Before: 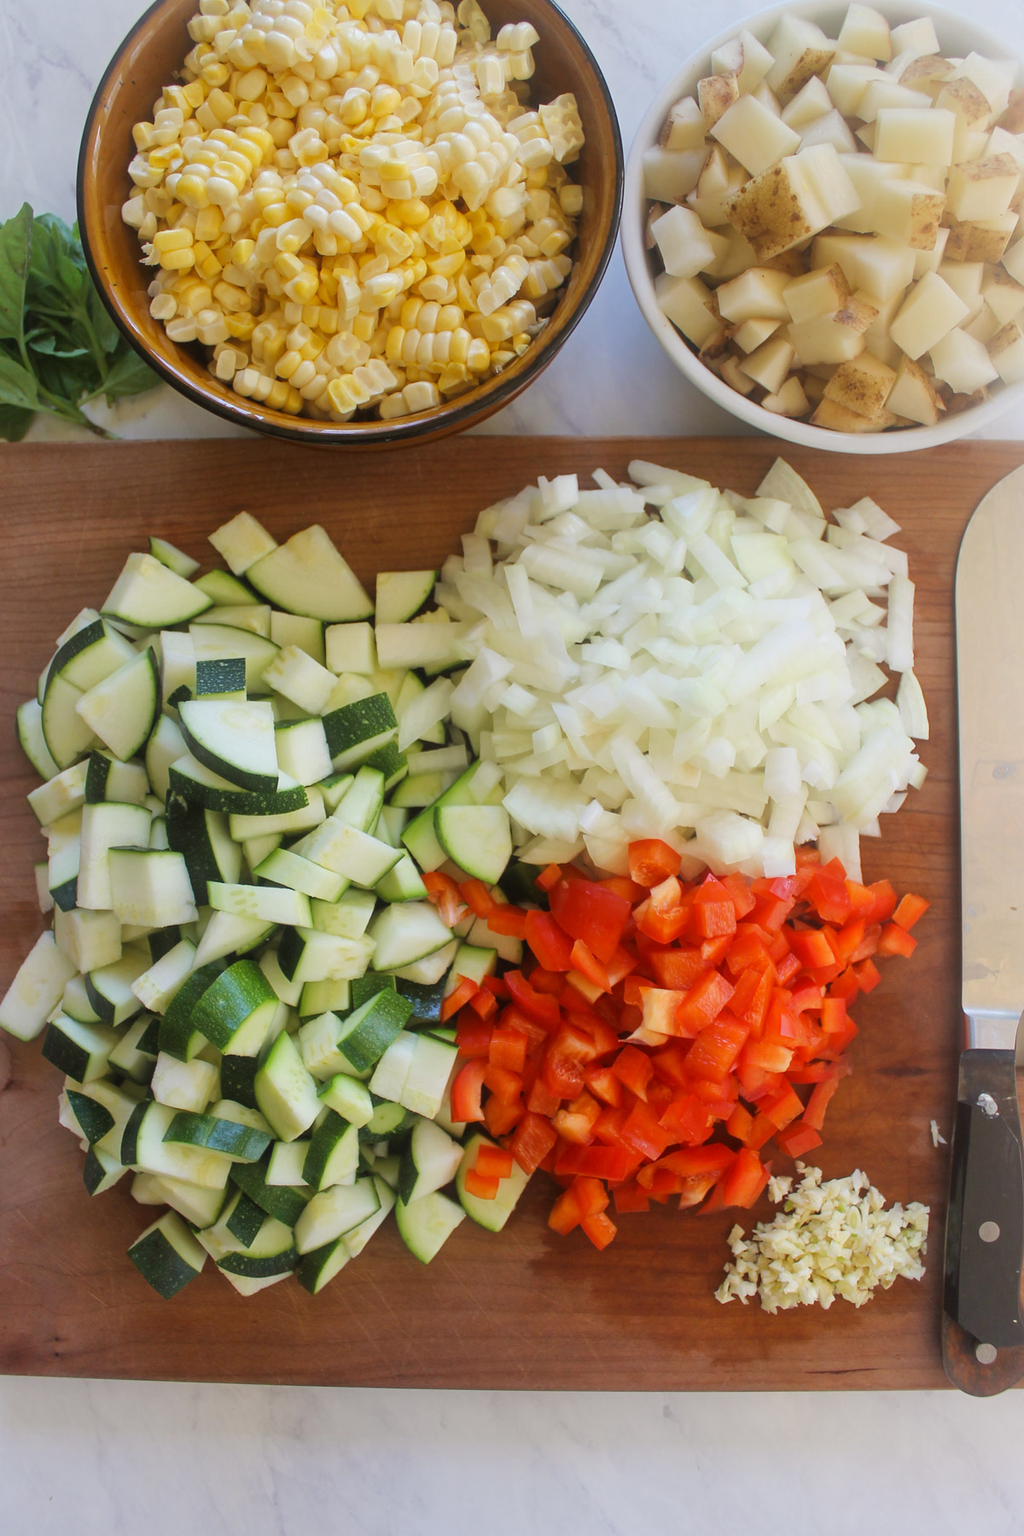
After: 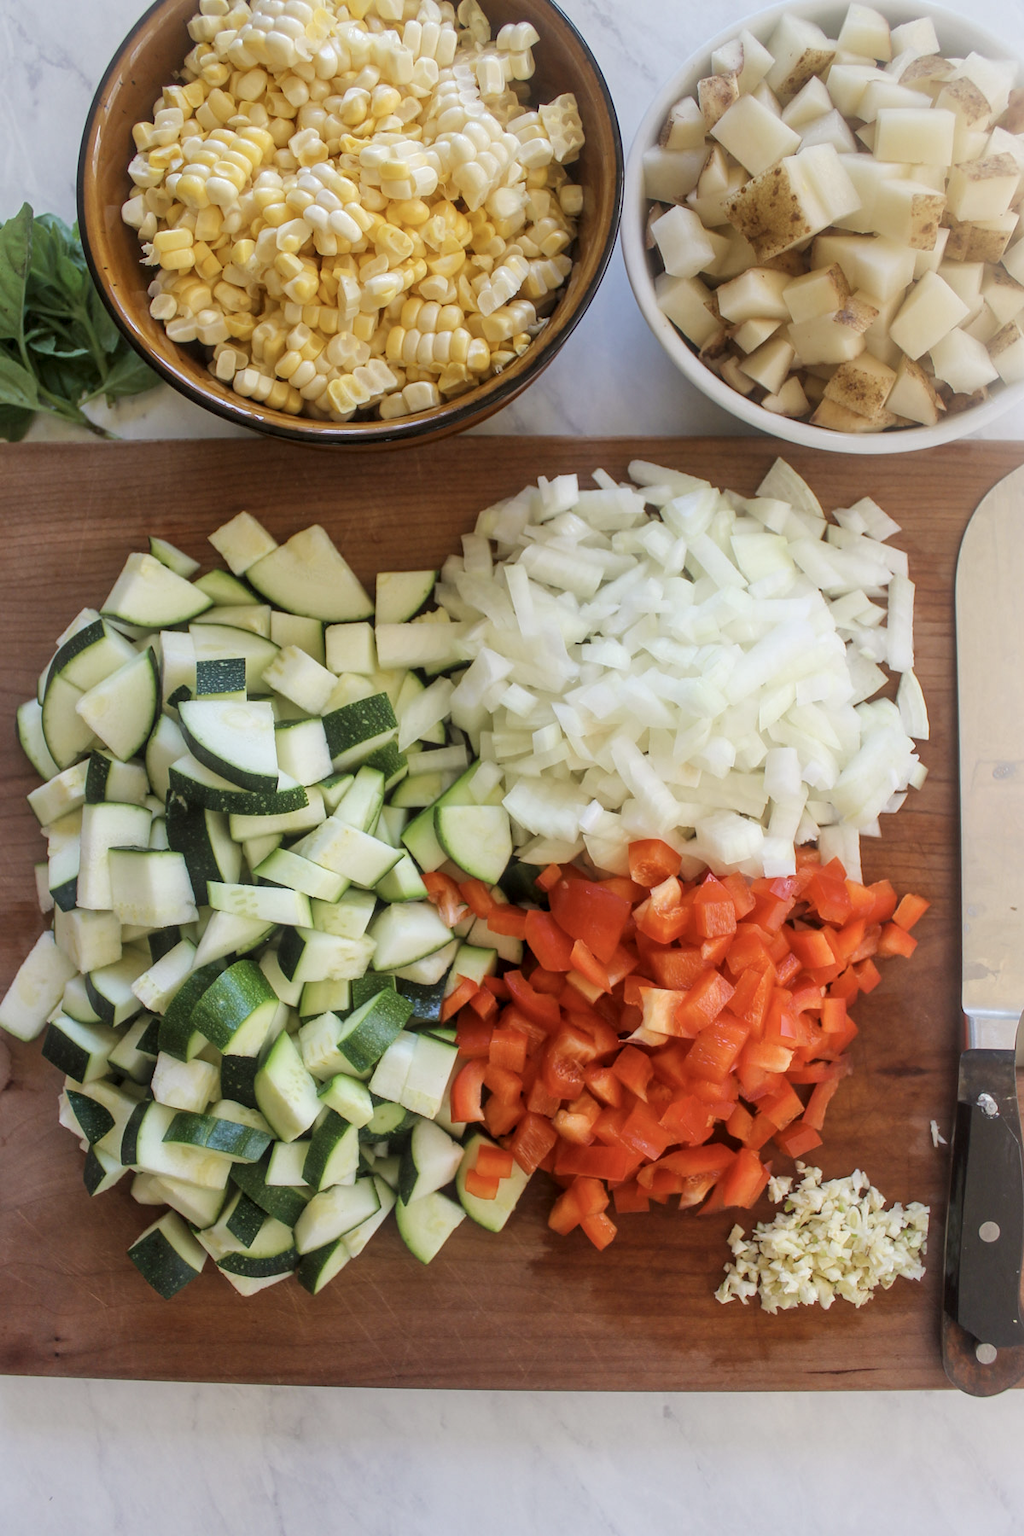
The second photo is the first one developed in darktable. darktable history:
color correction: saturation 0.8
local contrast: detail 130%
